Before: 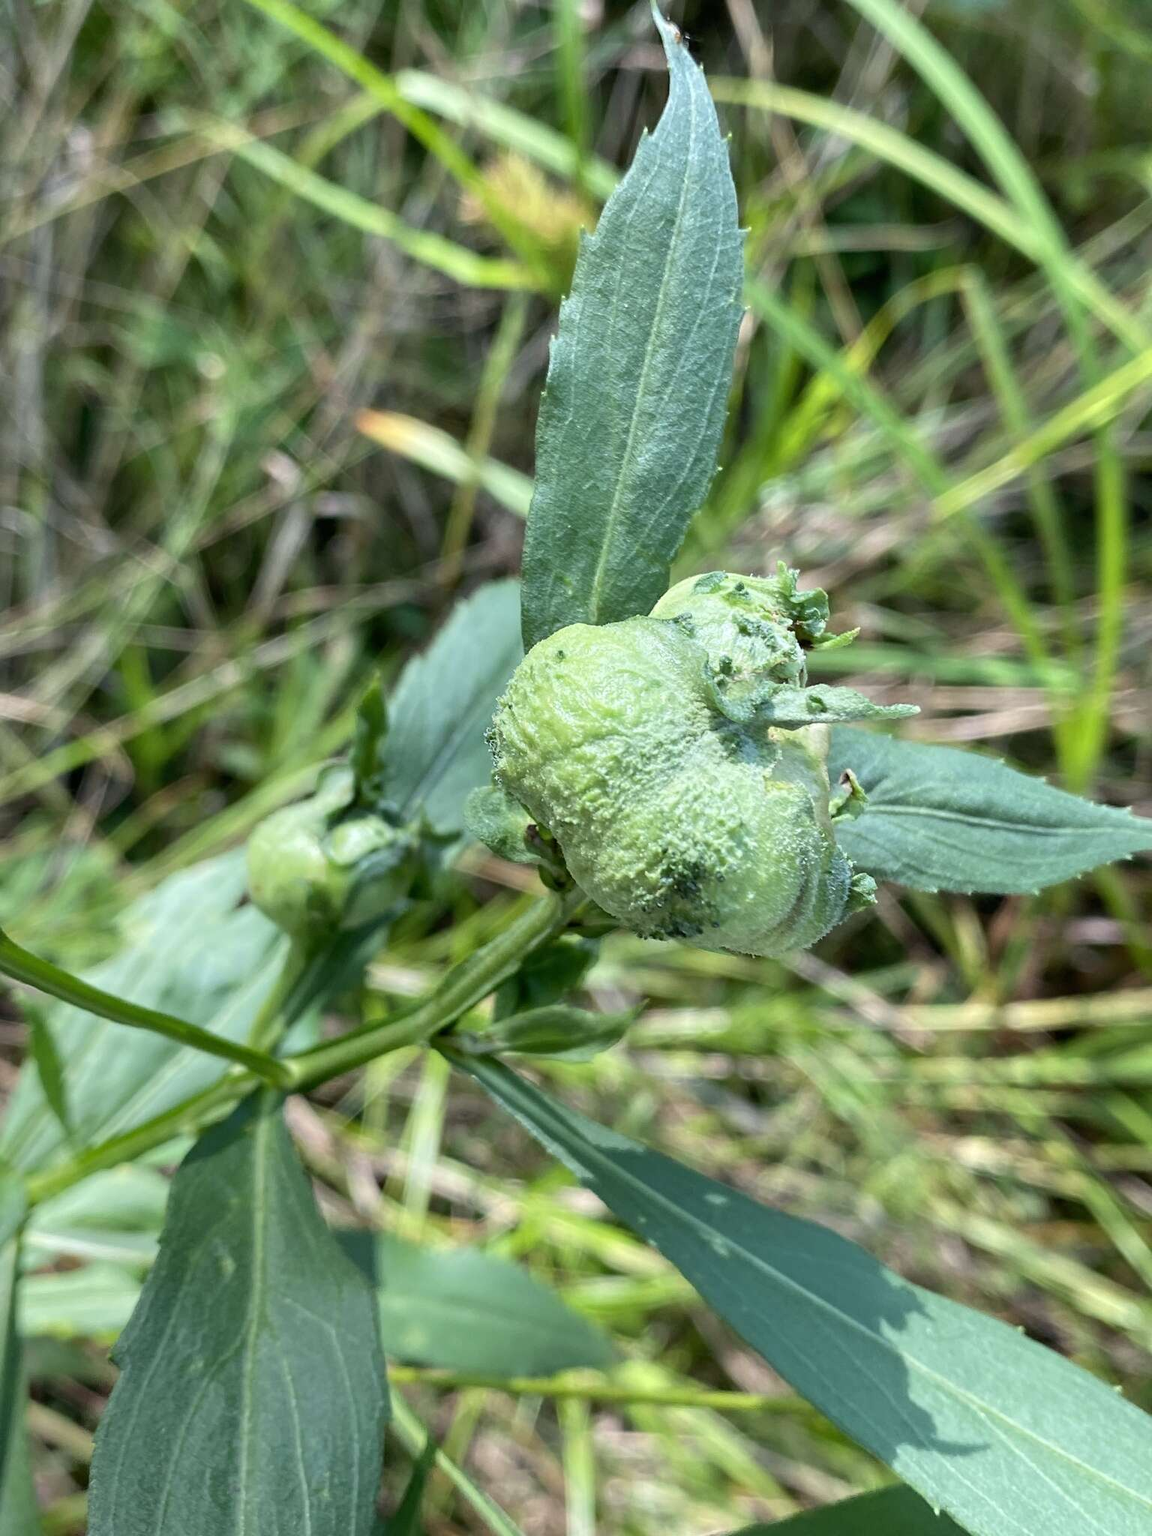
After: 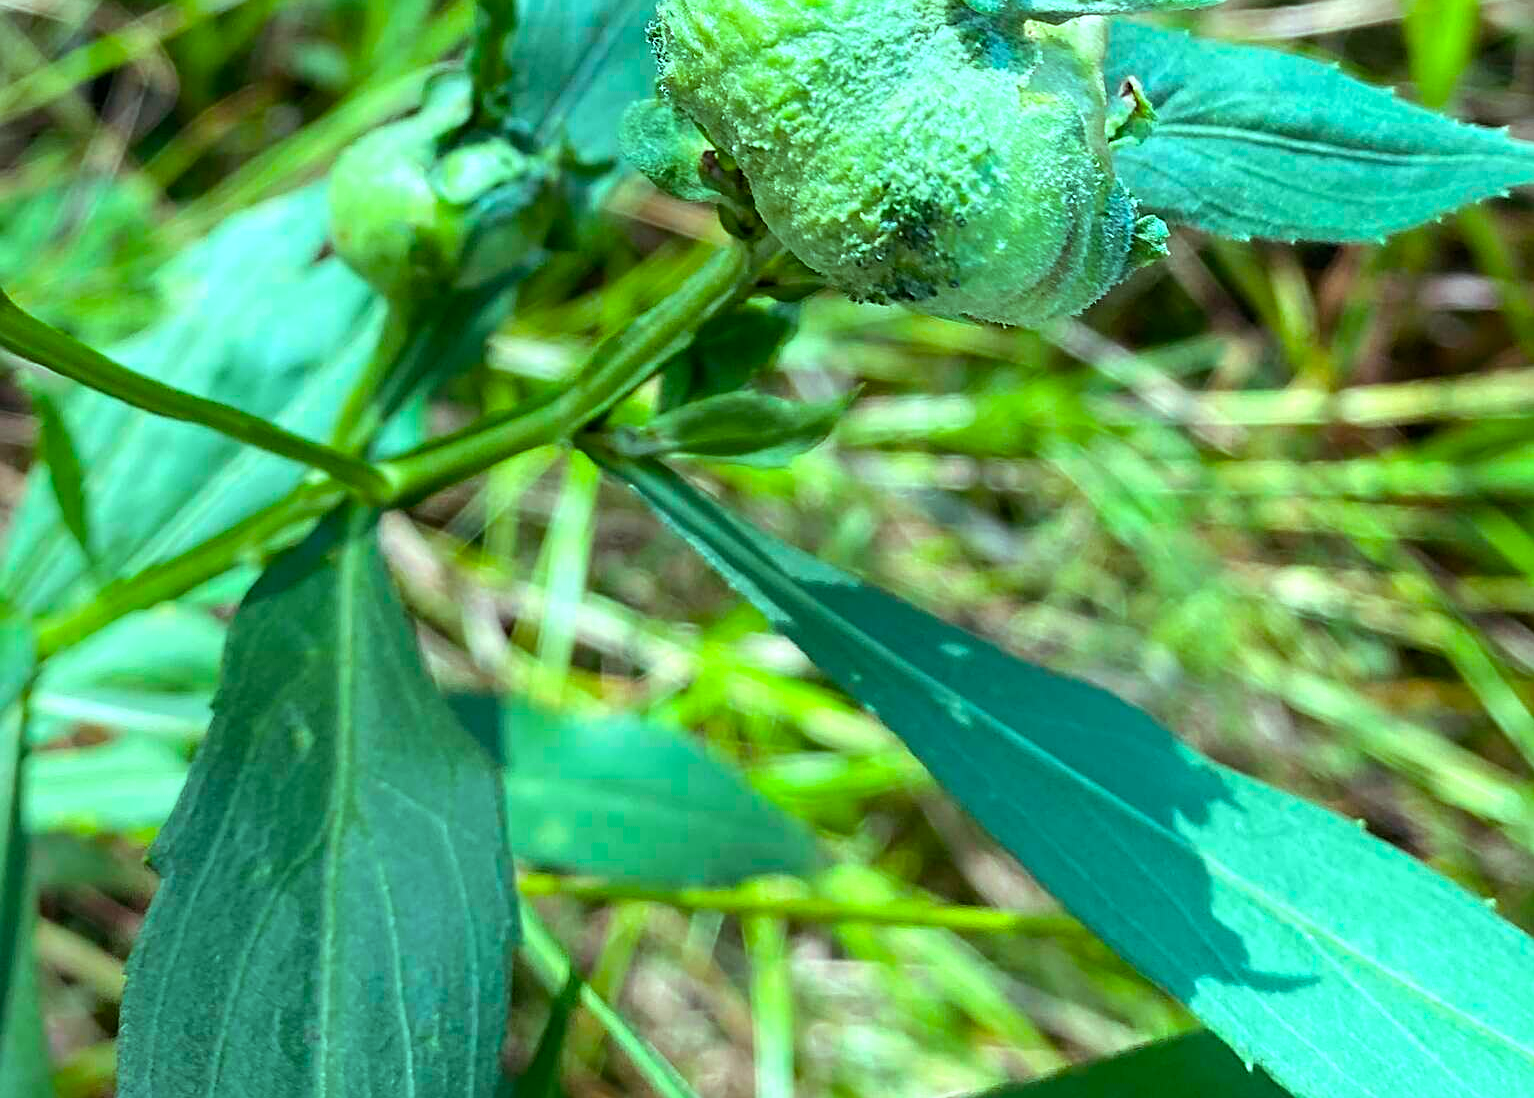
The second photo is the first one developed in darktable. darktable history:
sharpen: on, module defaults
color balance rgb: highlights gain › chroma 4.077%, highlights gain › hue 199.01°, linear chroma grading › global chroma 16.435%, perceptual saturation grading › global saturation 0.498%, perceptual brilliance grading › highlights 8.737%, perceptual brilliance grading › mid-tones 4.052%, perceptual brilliance grading › shadows 2.085%, global vibrance 20%
crop and rotate: top 46.383%, right 0.11%
